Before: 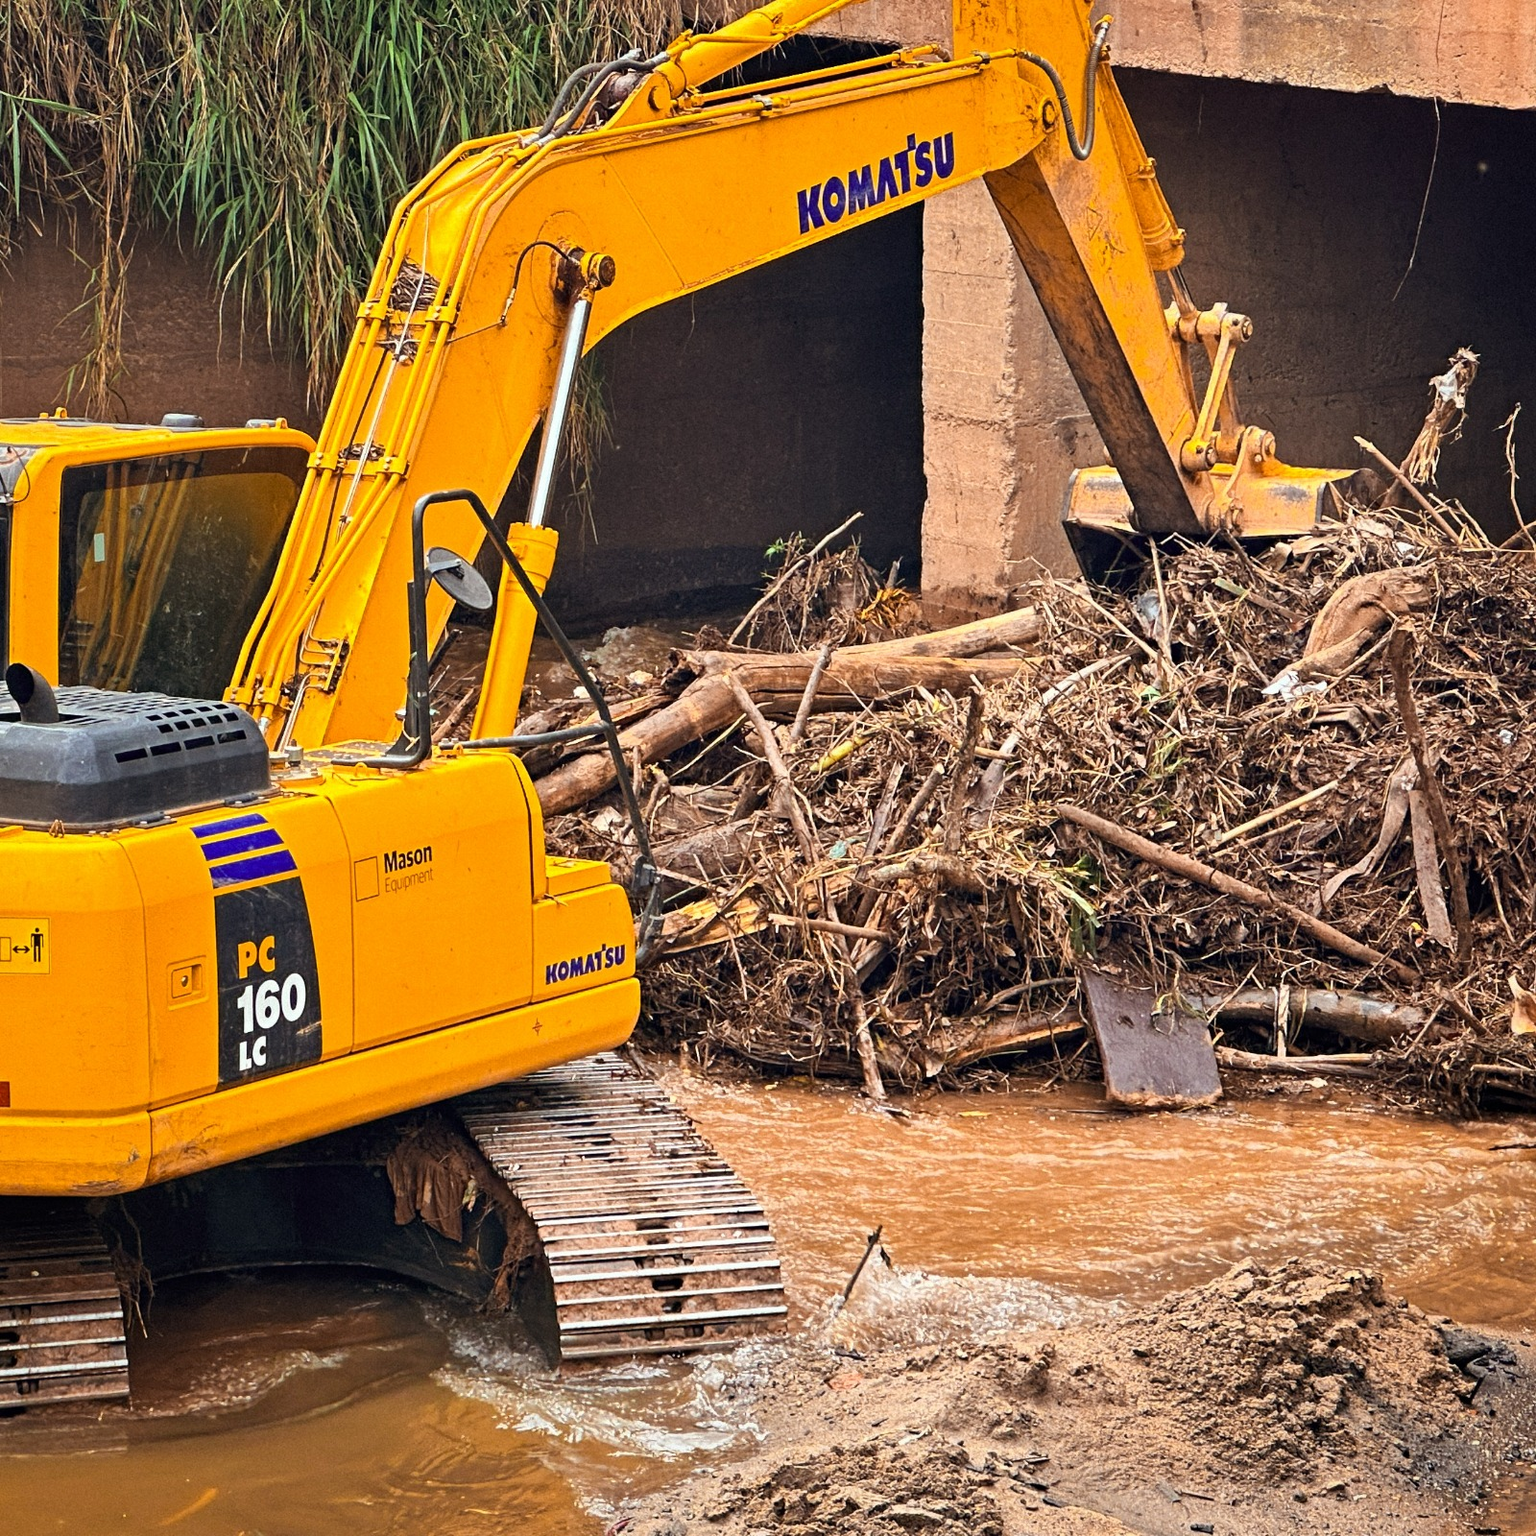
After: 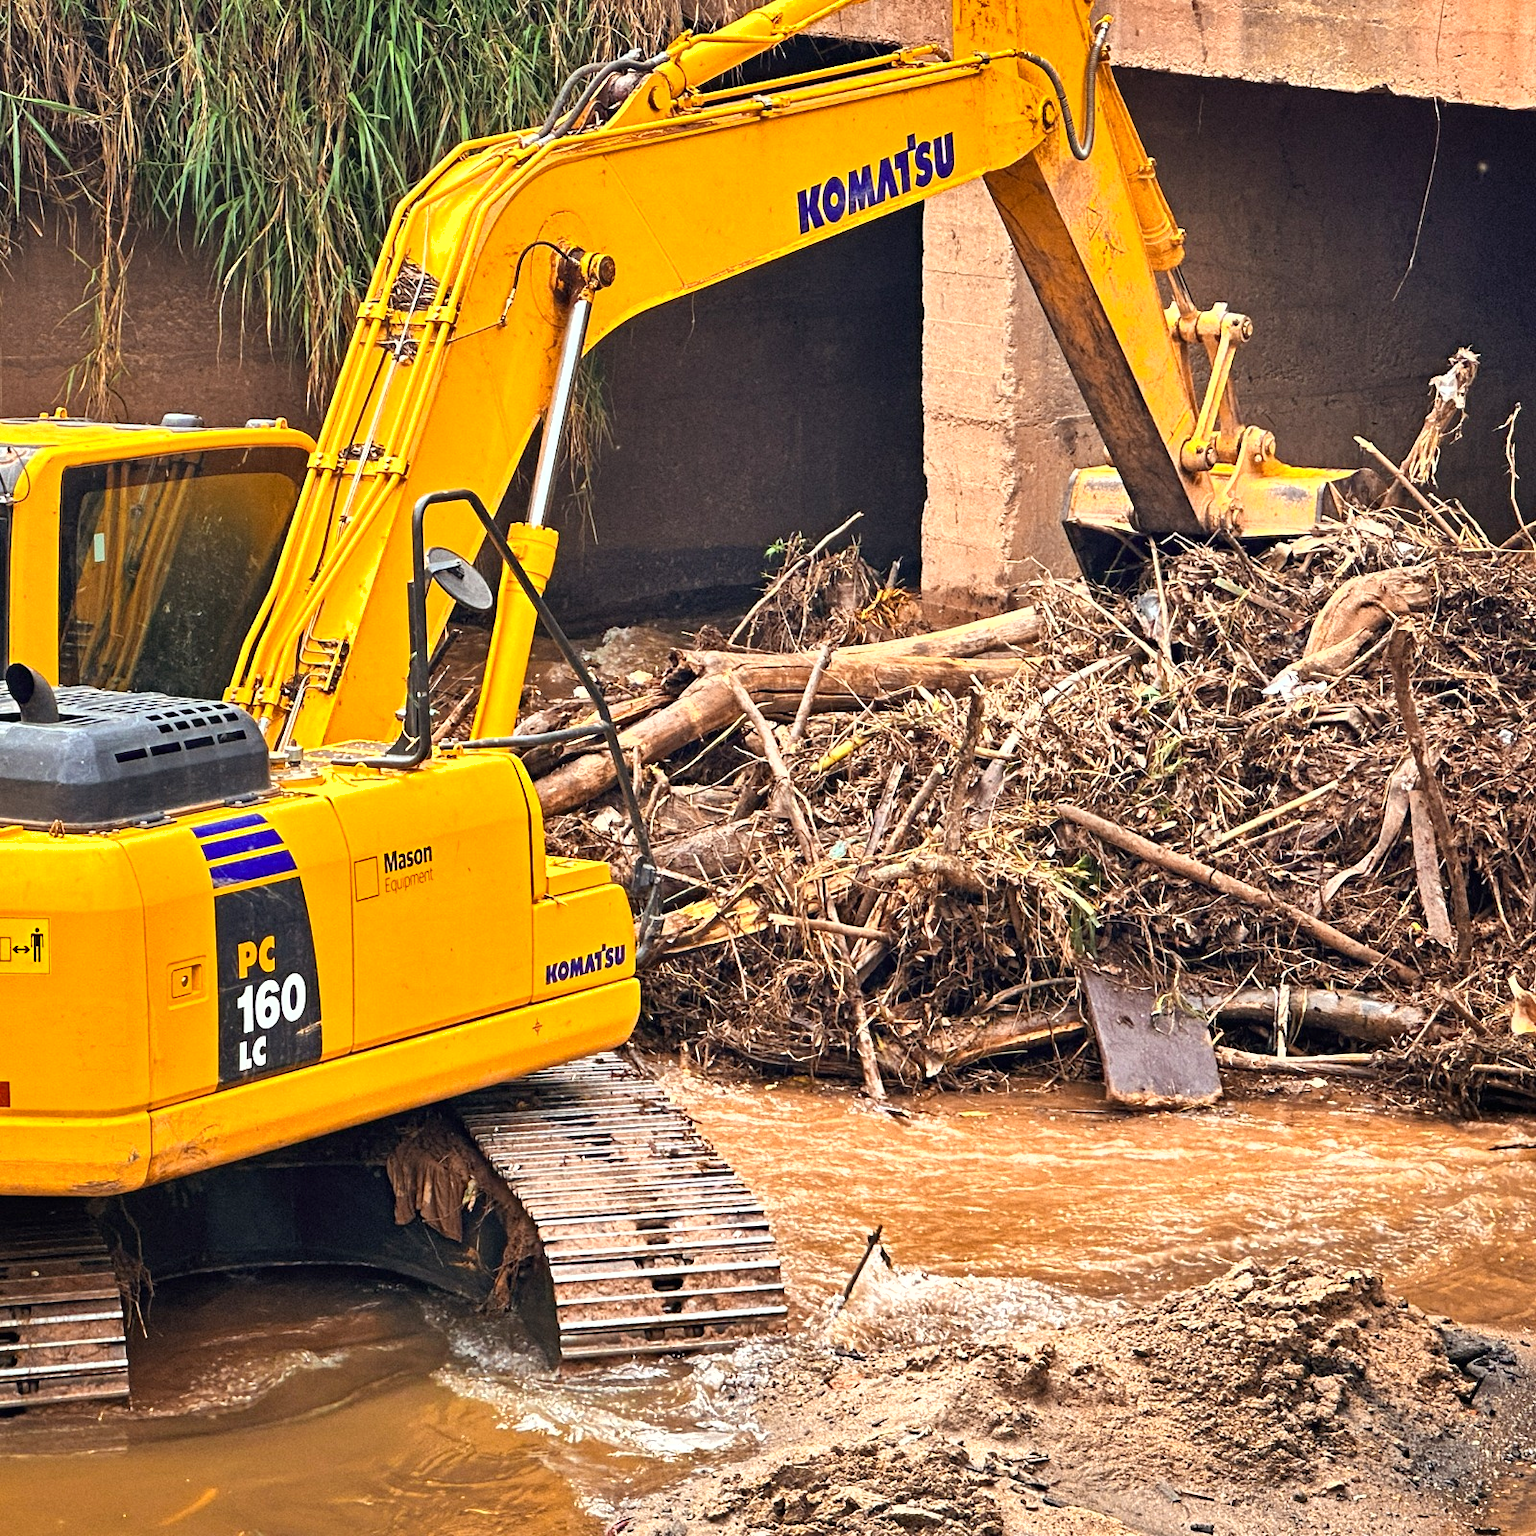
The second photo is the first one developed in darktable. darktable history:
shadows and highlights: white point adjustment 0.07, soften with gaussian
exposure: black level correction 0, exposure 0.499 EV, compensate exposure bias true, compensate highlight preservation false
